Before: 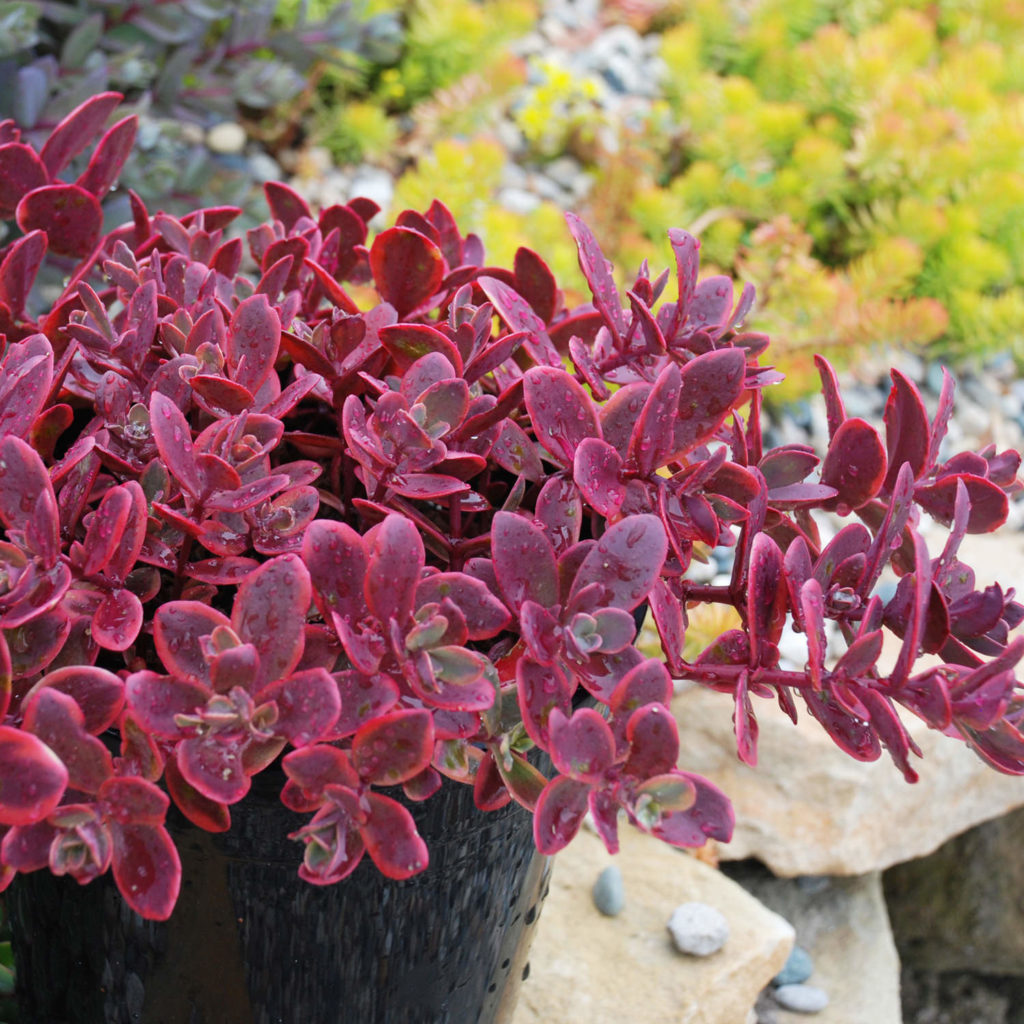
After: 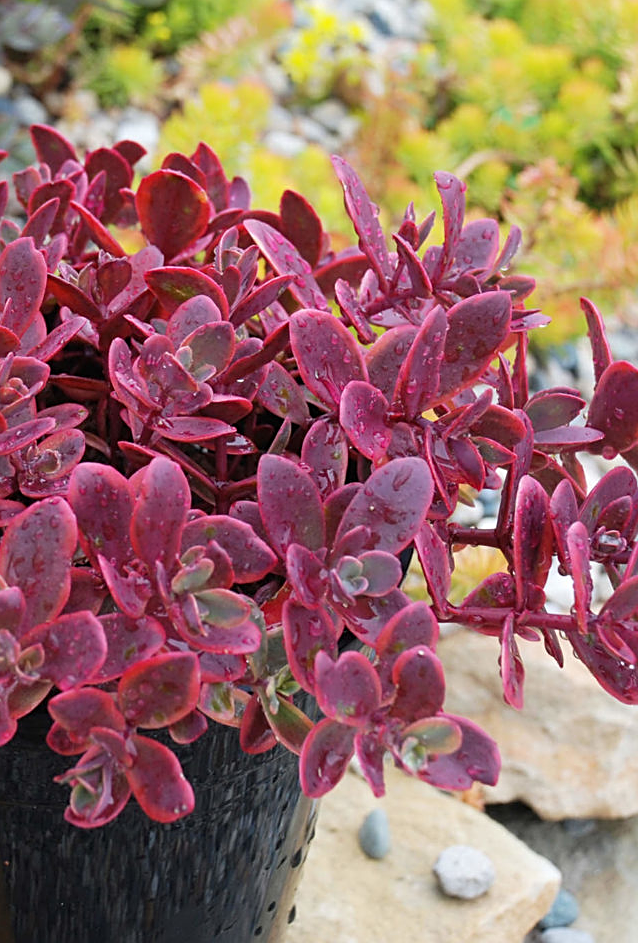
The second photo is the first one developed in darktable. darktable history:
sharpen: on, module defaults
crop and rotate: left 22.918%, top 5.629%, right 14.711%, bottom 2.247%
